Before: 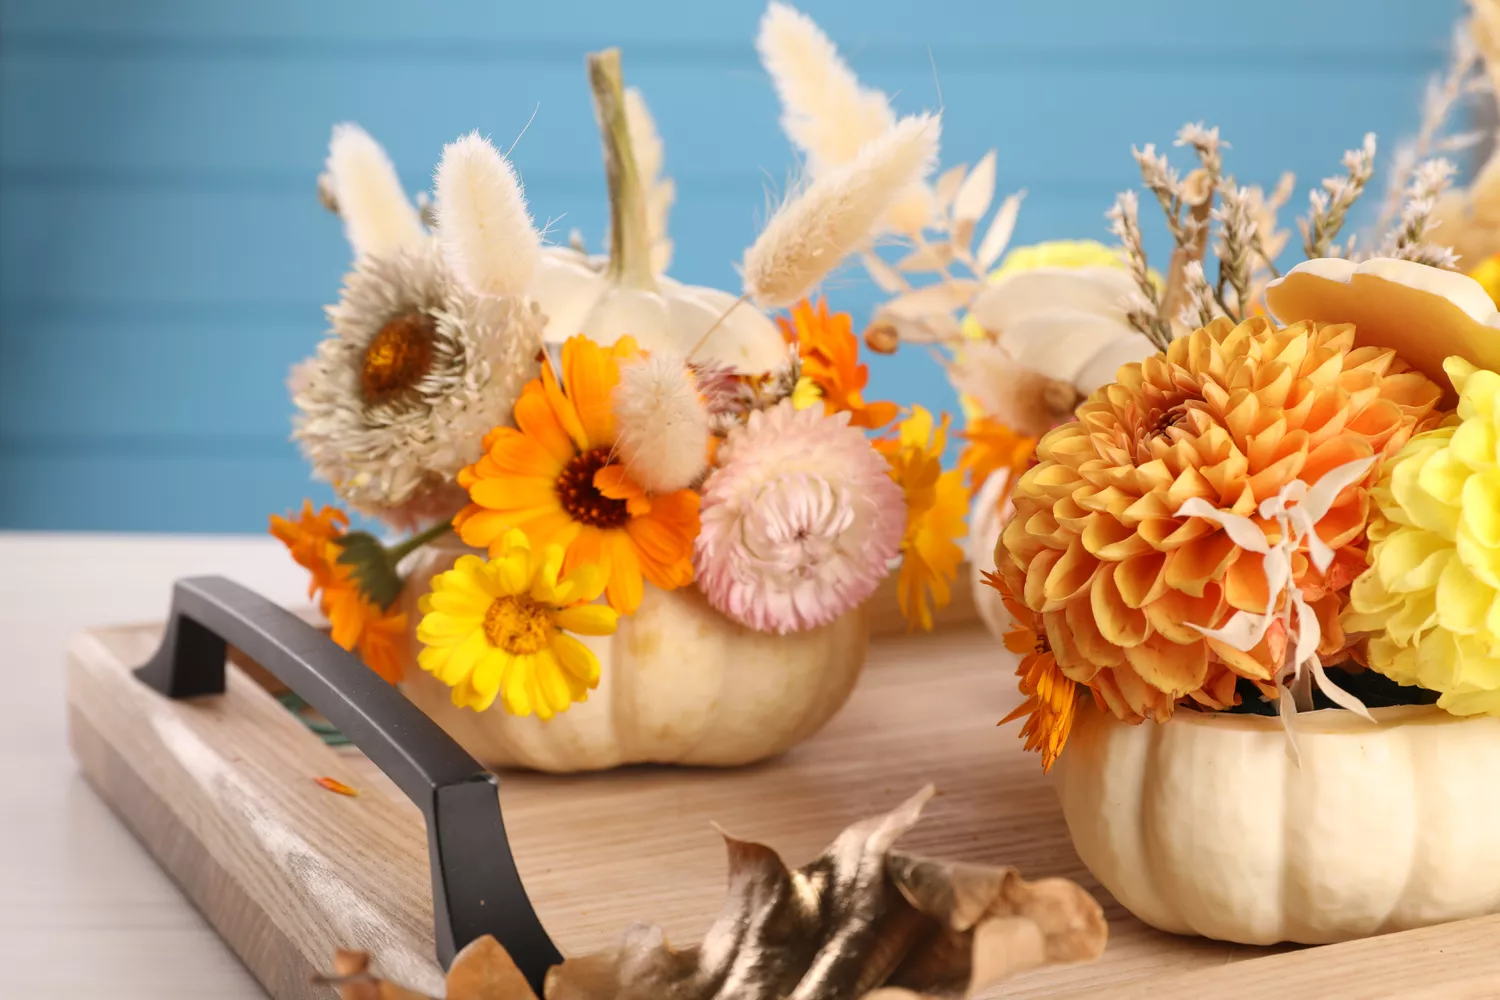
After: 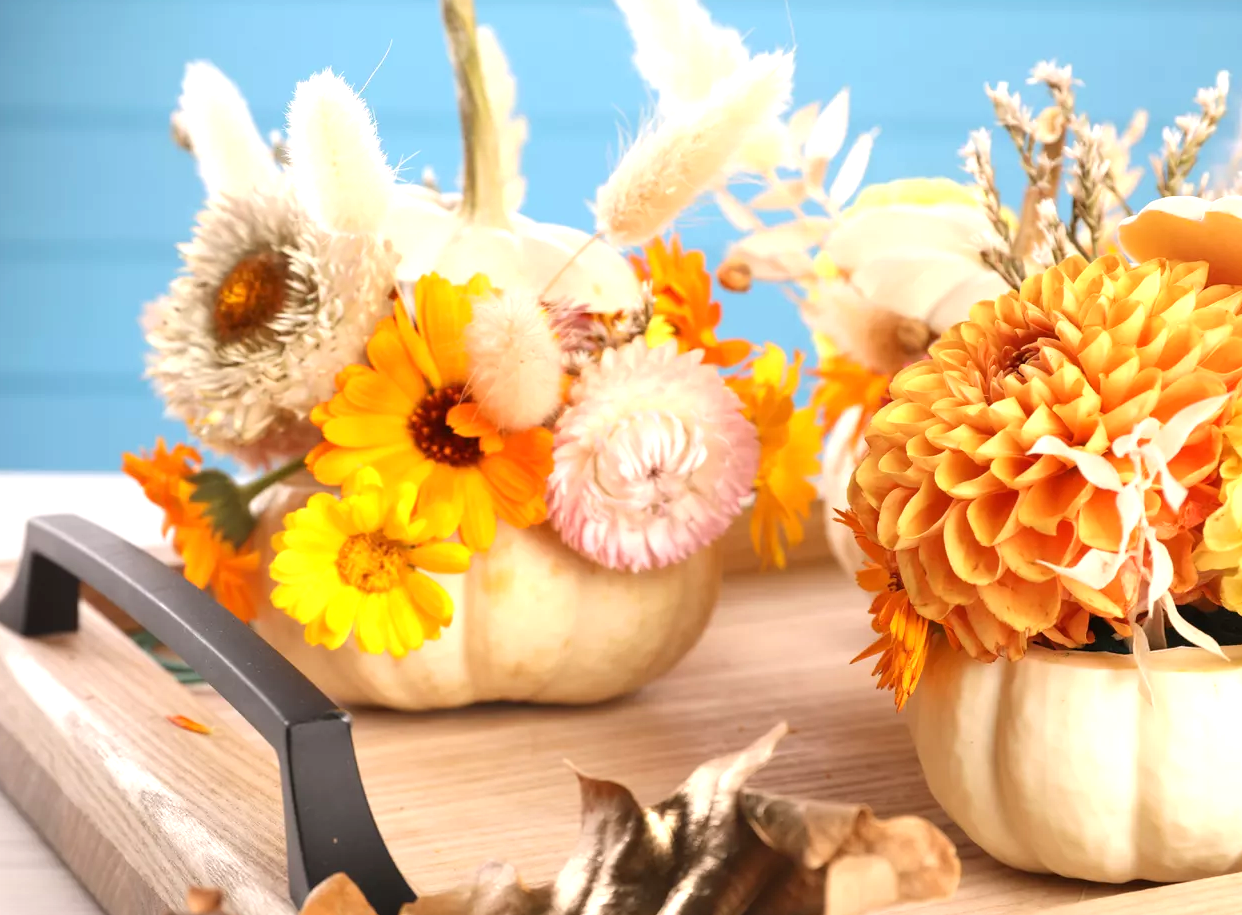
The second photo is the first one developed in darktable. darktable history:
crop: left 9.807%, top 6.259%, right 7.334%, bottom 2.177%
exposure: exposure 0.661 EV, compensate highlight preservation false
